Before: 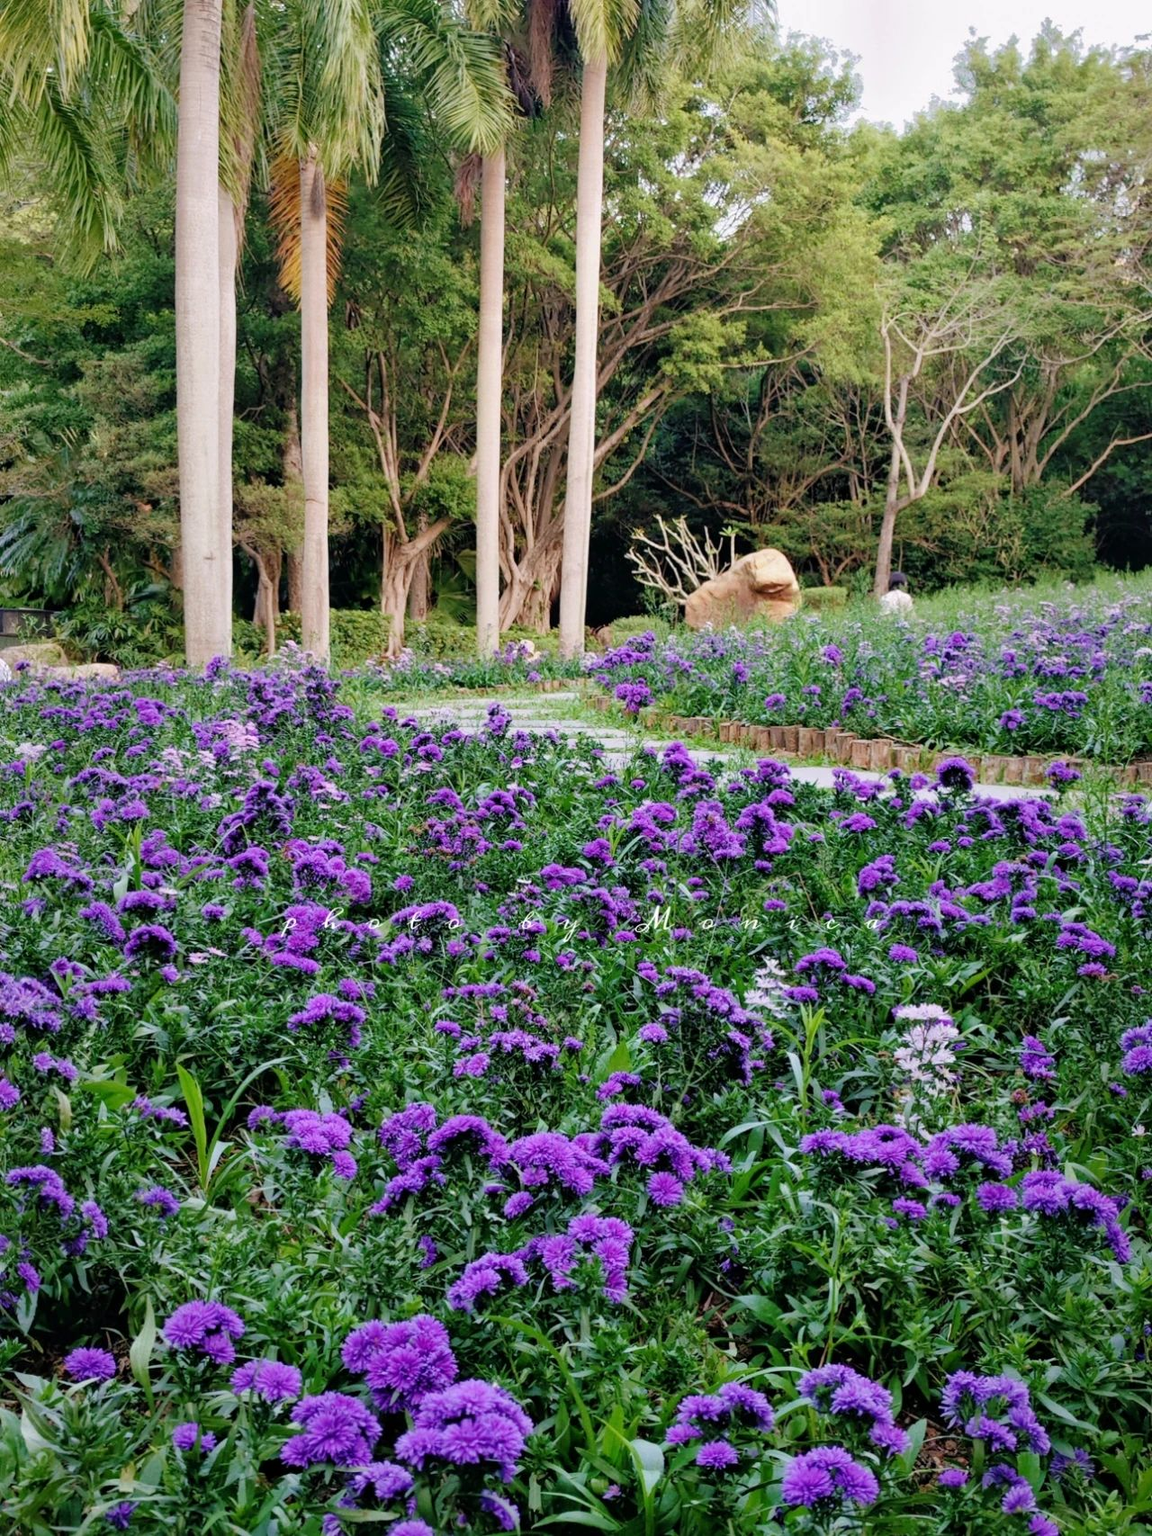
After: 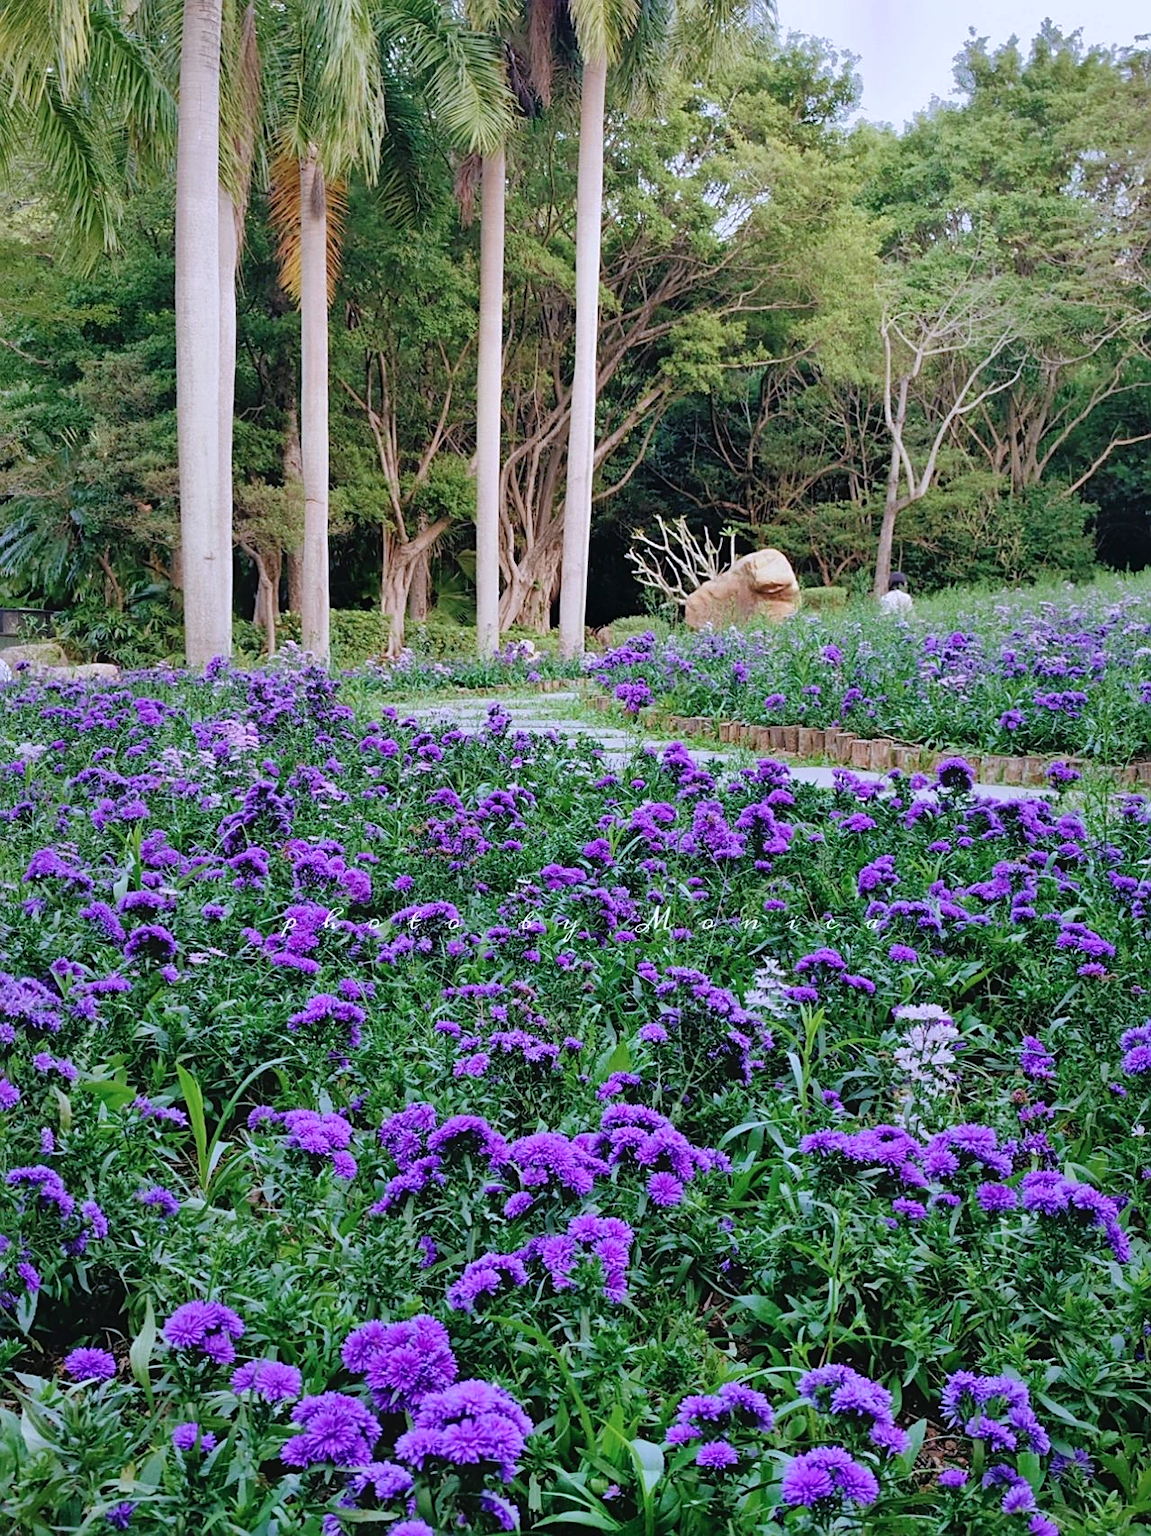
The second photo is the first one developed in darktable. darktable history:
shadows and highlights: soften with gaussian
sharpen: amount 0.495
color calibration: illuminant as shot in camera, x 0.366, y 0.379, temperature 4431.44 K
contrast equalizer: octaves 7, y [[0.6 ×6], [0.55 ×6], [0 ×6], [0 ×6], [0 ×6]], mix -0.299
